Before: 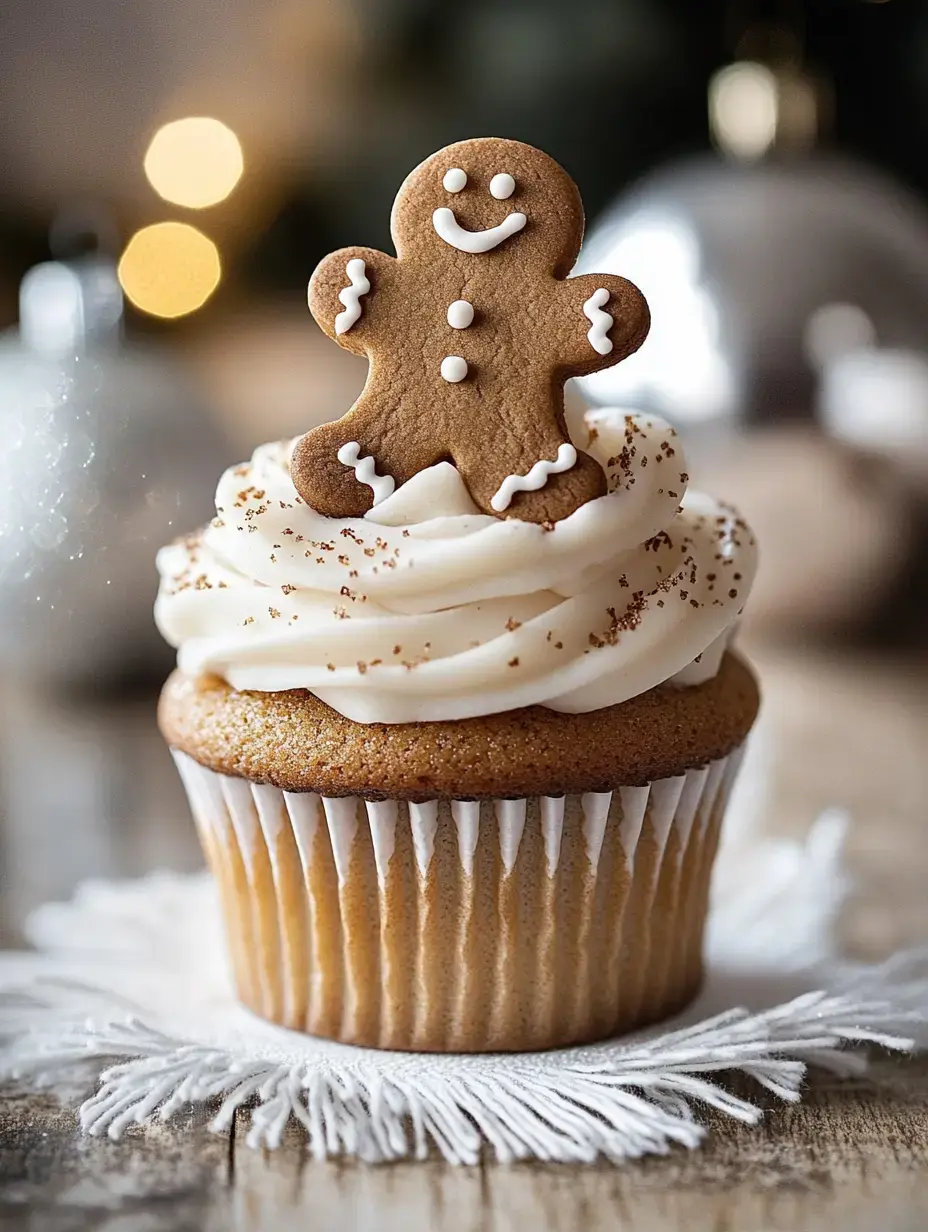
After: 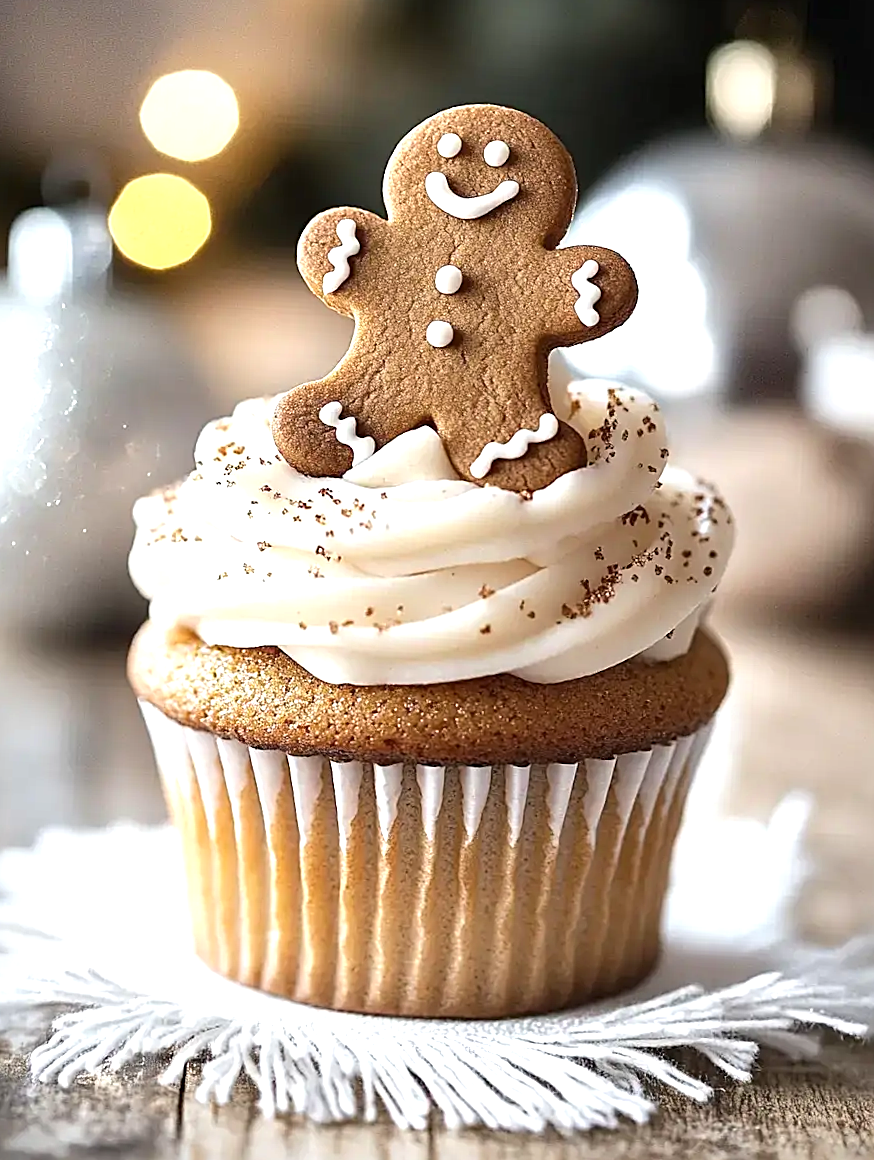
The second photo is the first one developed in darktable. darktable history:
tone equalizer: edges refinement/feathering 500, mask exposure compensation -1.57 EV, preserve details no
sharpen: amount 0.565
exposure: black level correction 0, exposure 0.697 EV, compensate highlight preservation false
crop and rotate: angle -2.7°
